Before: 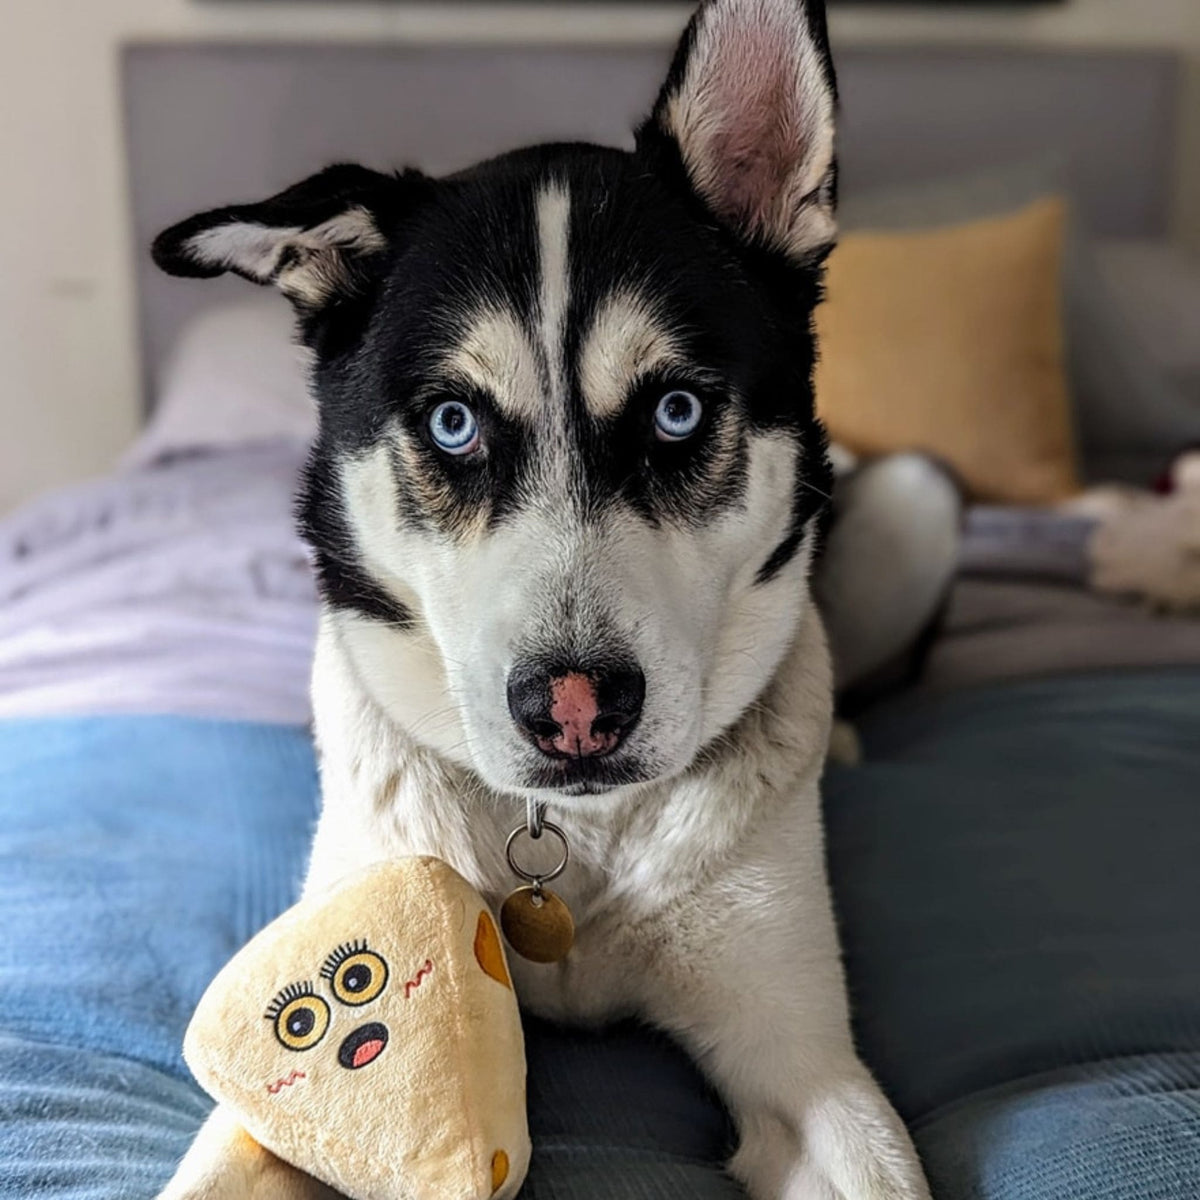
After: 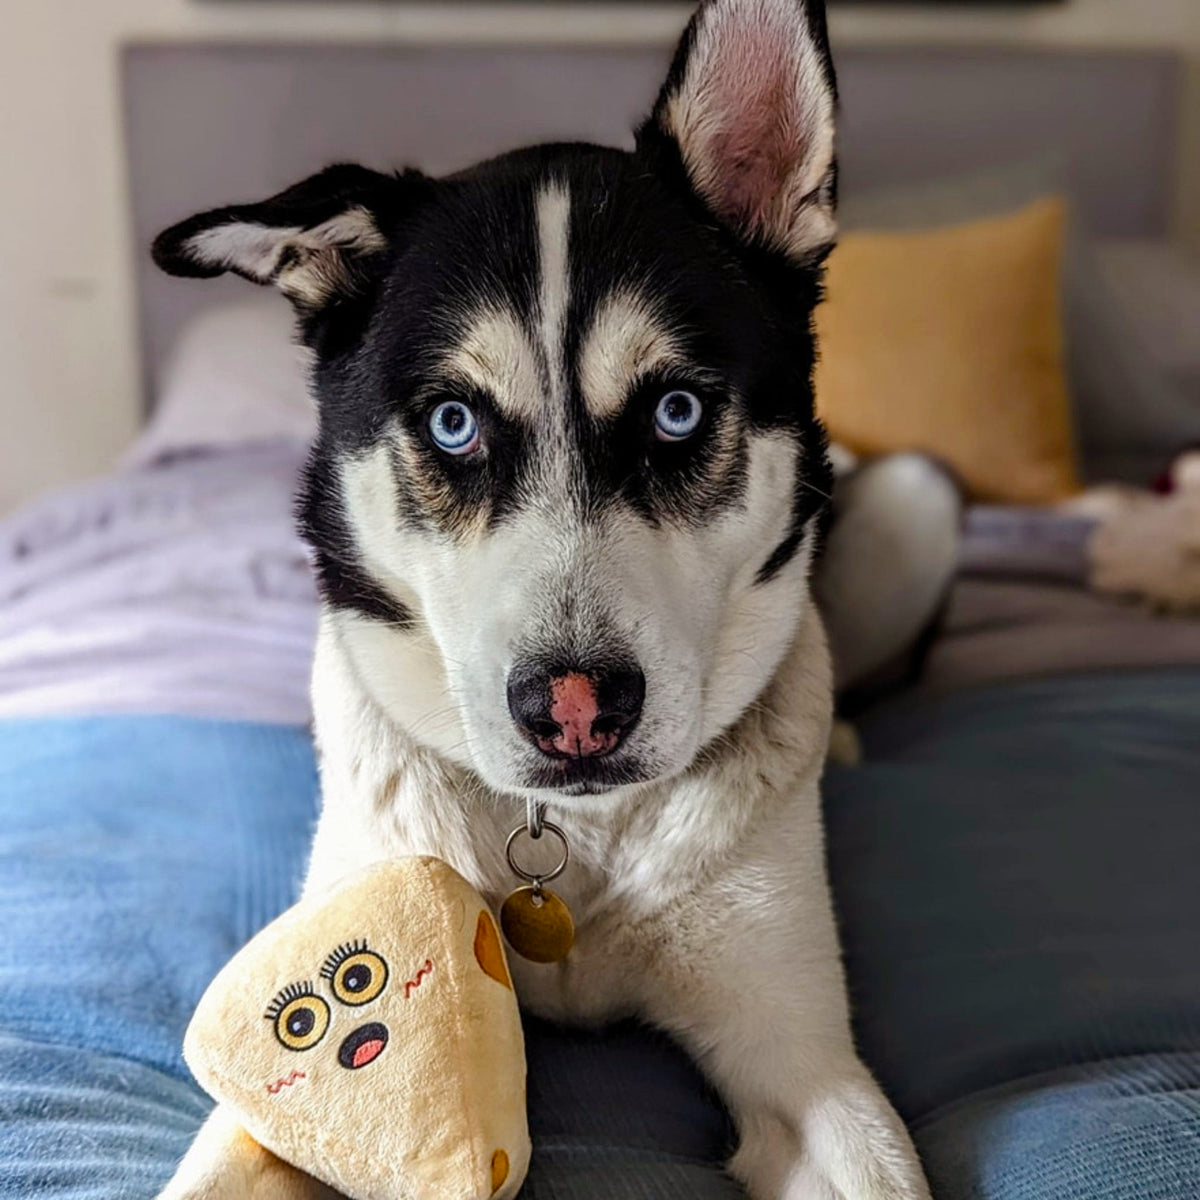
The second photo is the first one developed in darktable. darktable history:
color balance rgb: power › chroma 0.312%, power › hue 23.9°, global offset › hue 169.27°, perceptual saturation grading › global saturation 20%, perceptual saturation grading › highlights -25.101%, perceptual saturation grading › shadows 25.1%
